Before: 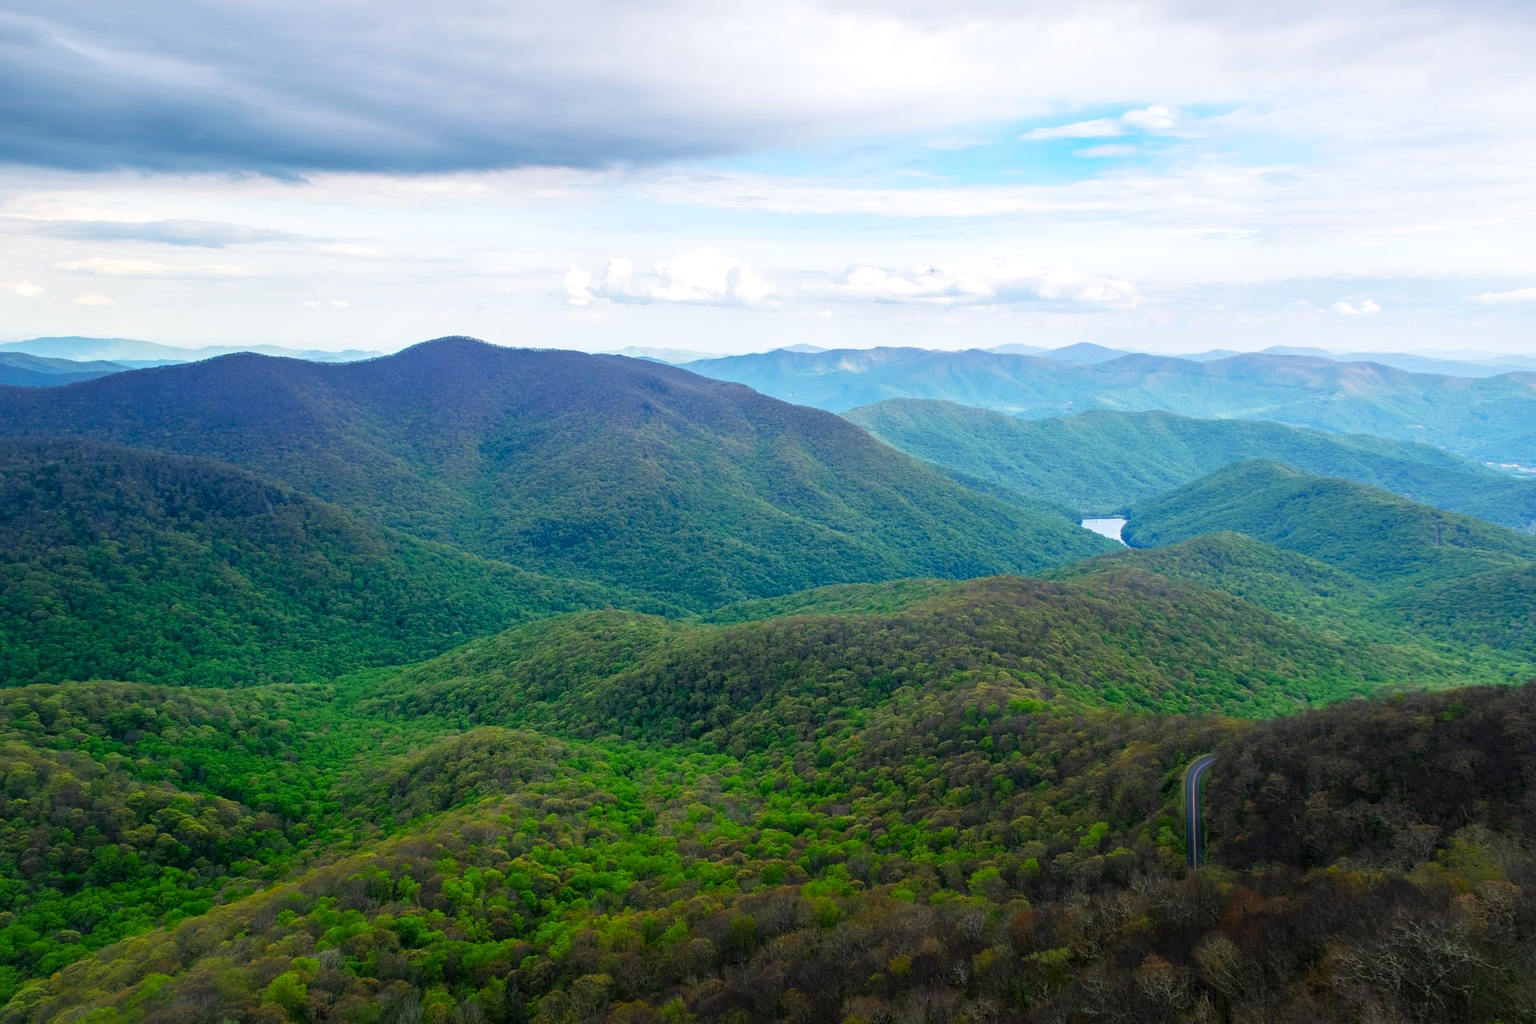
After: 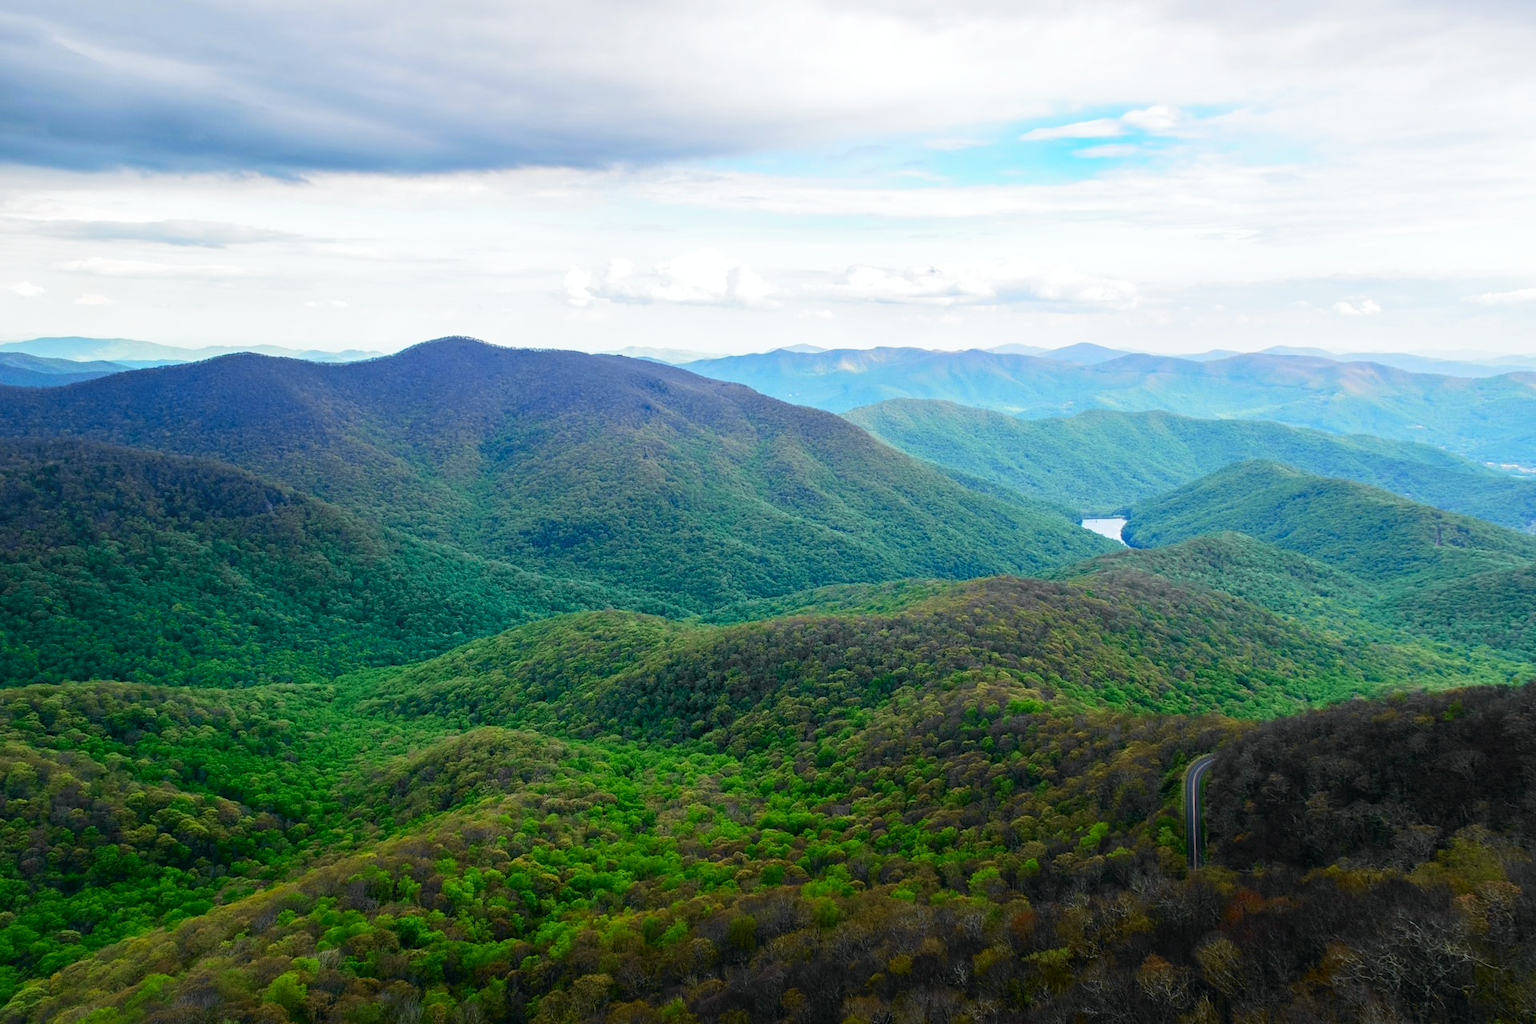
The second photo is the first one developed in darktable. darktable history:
tone curve: curves: ch0 [(0, 0.015) (0.037, 0.032) (0.131, 0.113) (0.275, 0.26) (0.497, 0.531) (0.617, 0.663) (0.704, 0.748) (0.813, 0.842) (0.911, 0.931) (0.997, 1)]; ch1 [(0, 0) (0.301, 0.3) (0.444, 0.438) (0.493, 0.494) (0.501, 0.499) (0.534, 0.543) (0.582, 0.605) (0.658, 0.687) (0.746, 0.79) (1, 1)]; ch2 [(0, 0) (0.246, 0.234) (0.36, 0.356) (0.415, 0.426) (0.476, 0.492) (0.502, 0.499) (0.525, 0.513) (0.533, 0.534) (0.586, 0.598) (0.634, 0.643) (0.706, 0.717) (0.853, 0.83) (1, 0.951)], color space Lab, independent channels, preserve colors none
